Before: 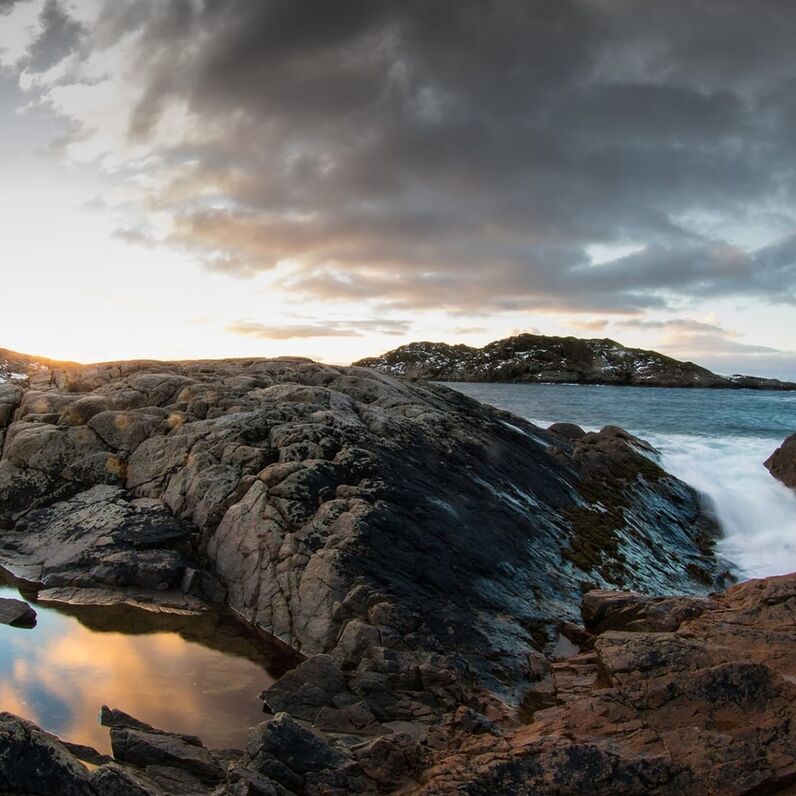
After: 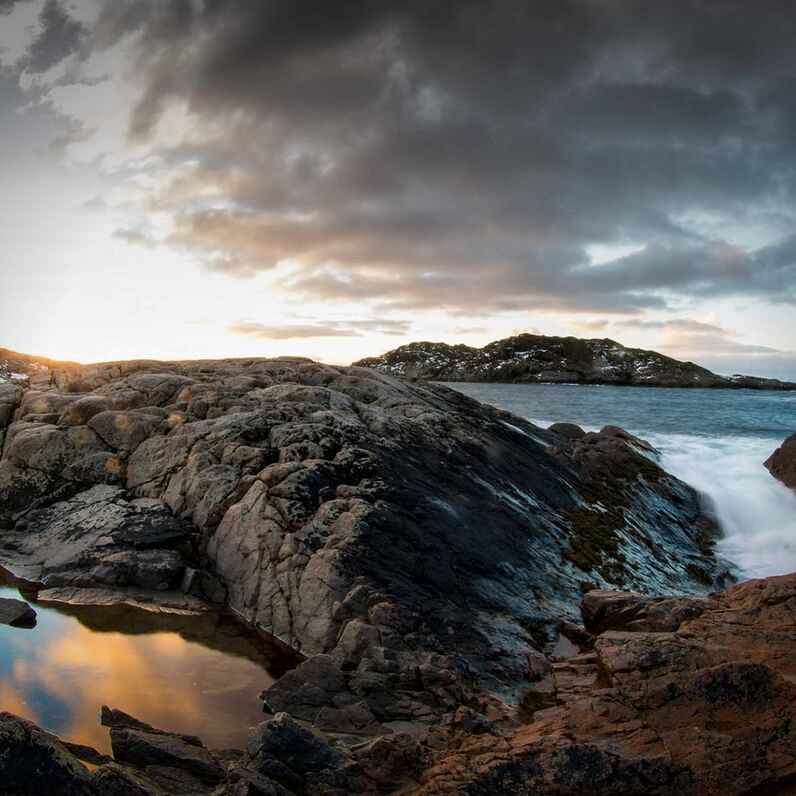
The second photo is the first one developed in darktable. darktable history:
local contrast: mode bilateral grid, contrast 20, coarseness 50, detail 120%, midtone range 0.2
vignetting: fall-off start 88.53%, fall-off radius 44.2%, saturation 0.376, width/height ratio 1.161
